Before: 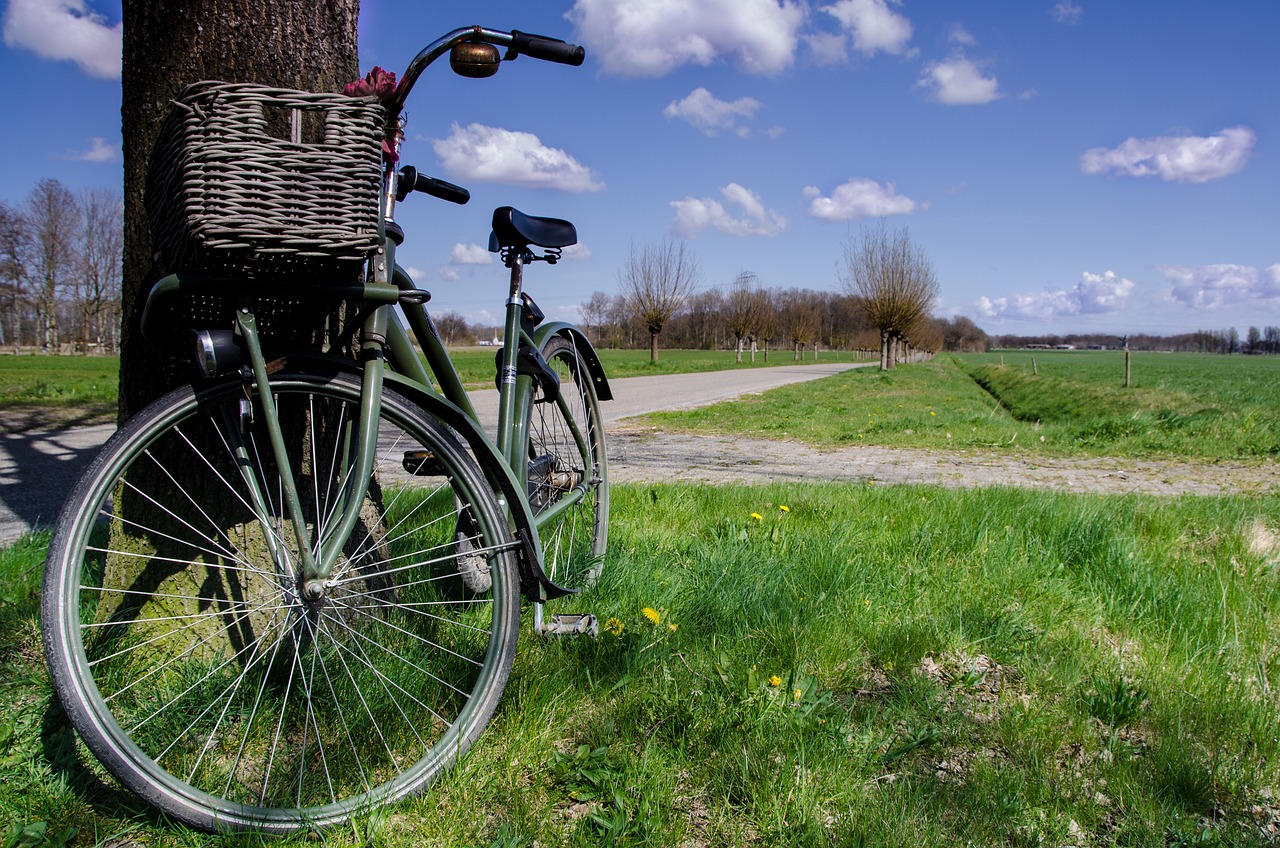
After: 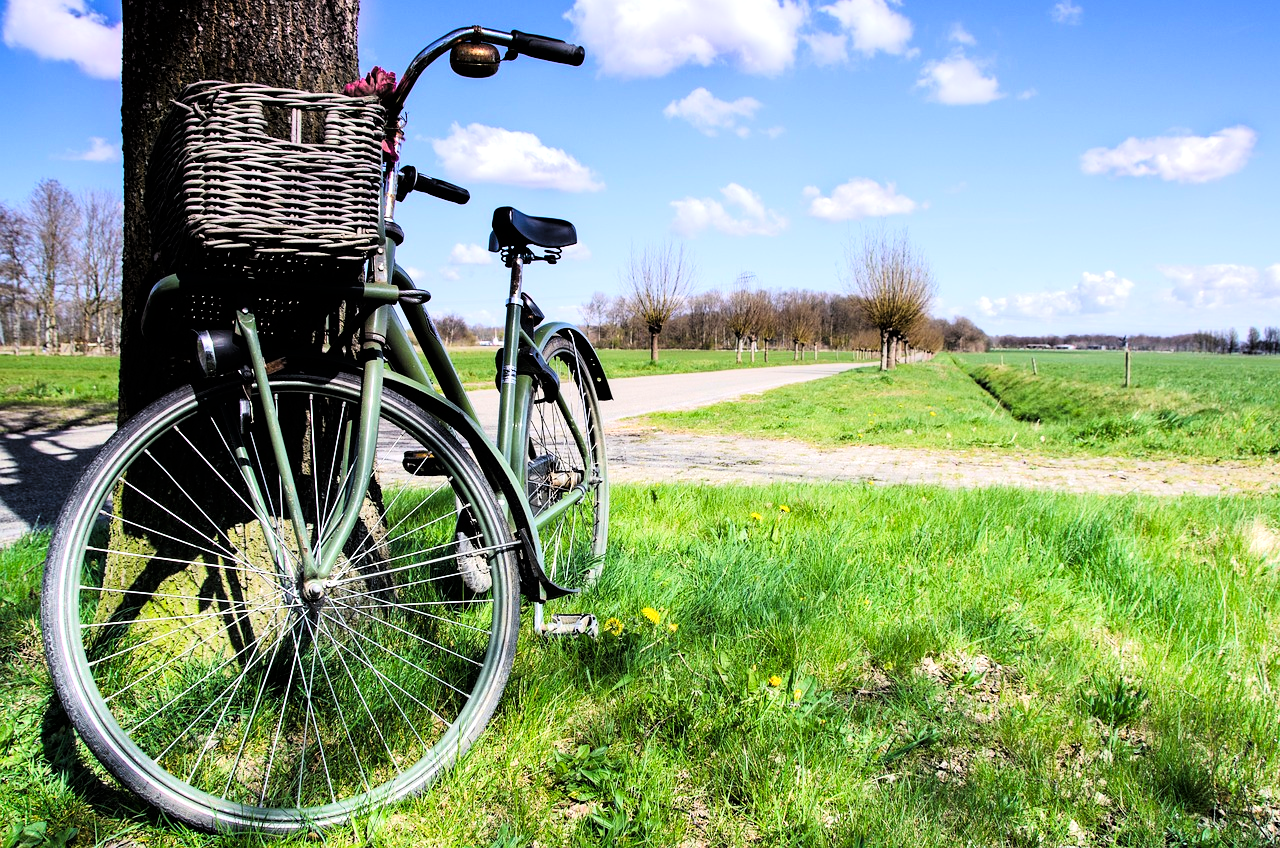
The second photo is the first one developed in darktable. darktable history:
tone curve: curves: ch0 [(0, 0) (0.082, 0.02) (0.129, 0.078) (0.275, 0.301) (0.67, 0.809) (1, 1)], color space Lab, linked channels, preserve colors none
rotate and perspective: automatic cropping off
exposure: black level correction 0, exposure 0.7 EV, compensate exposure bias true, compensate highlight preservation false
